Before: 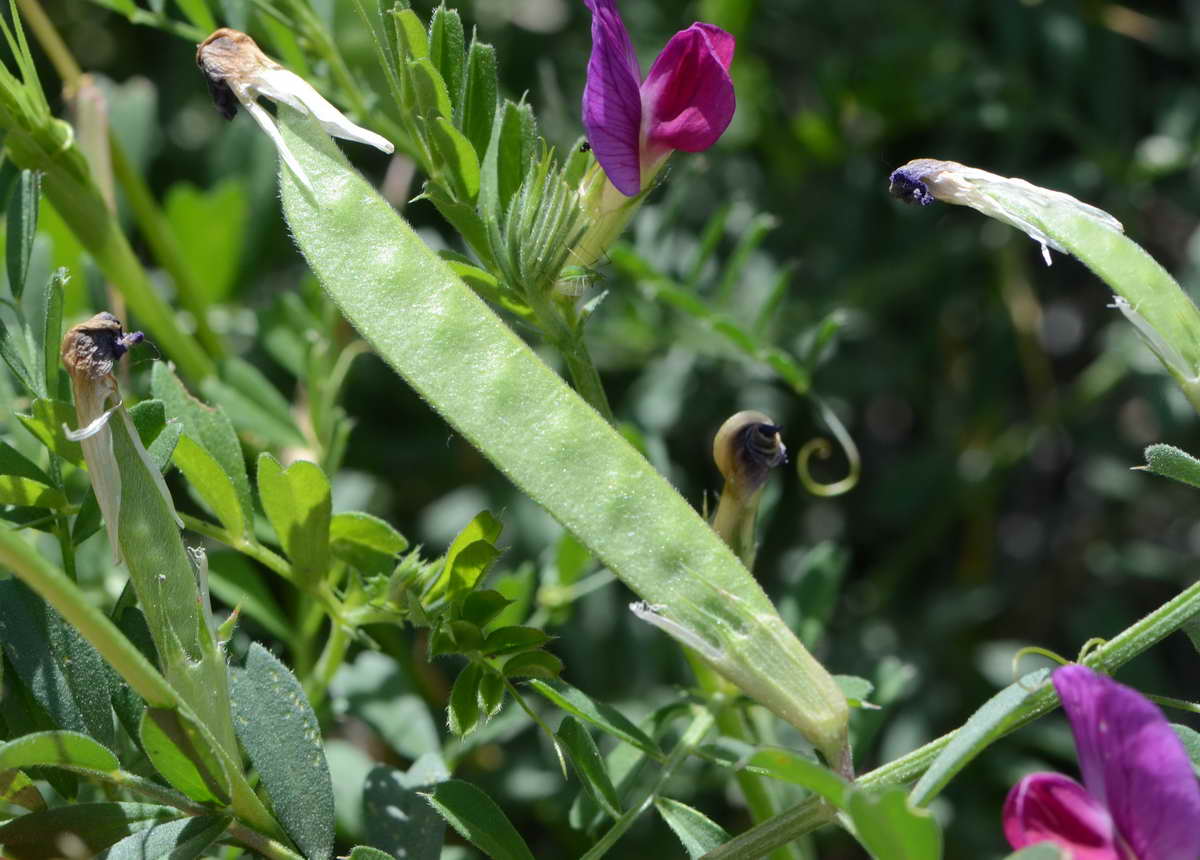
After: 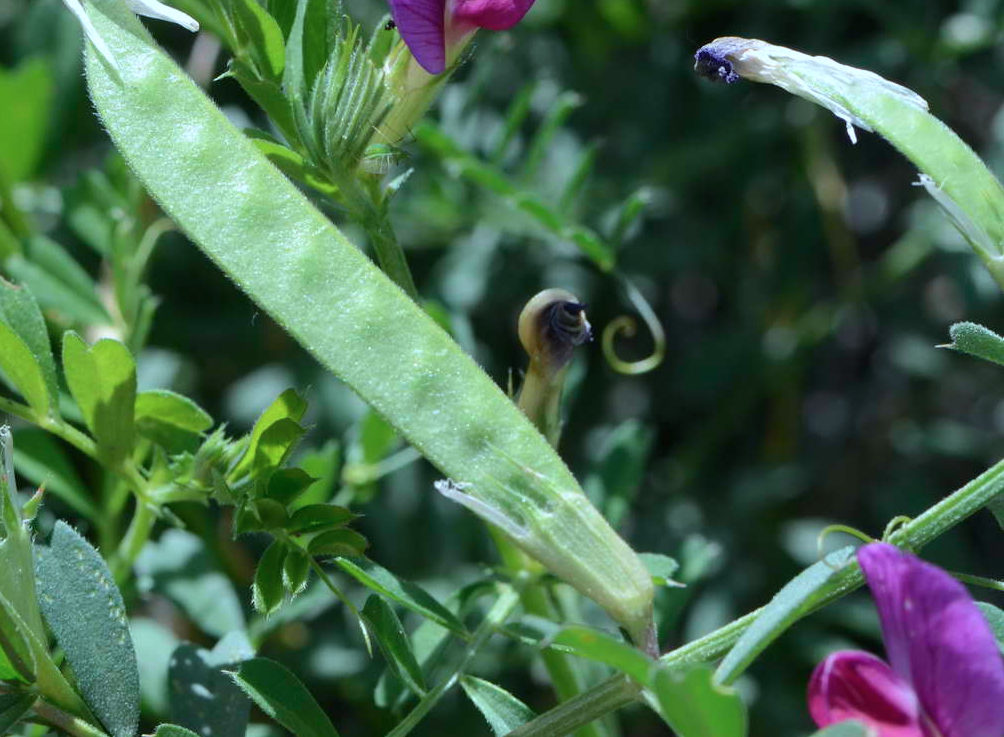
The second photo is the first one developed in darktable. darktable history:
crop: left 16.315%, top 14.246%
color calibration: illuminant F (fluorescent), F source F9 (Cool White Deluxe 4150 K) – high CRI, x 0.374, y 0.373, temperature 4158.34 K
